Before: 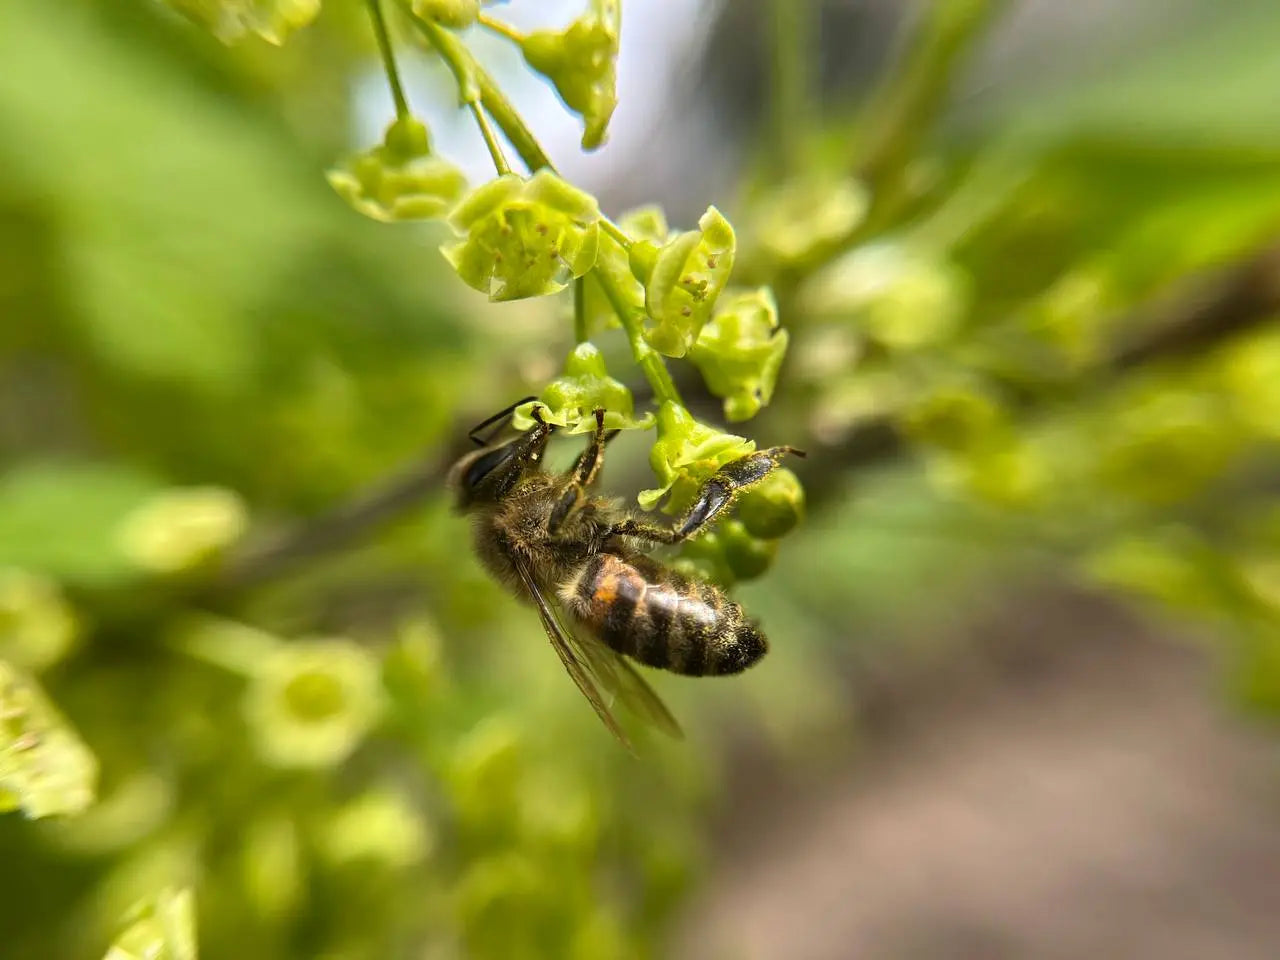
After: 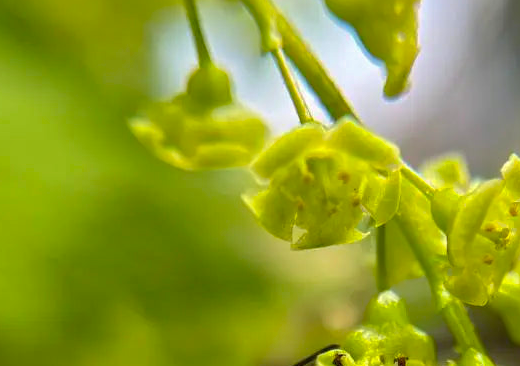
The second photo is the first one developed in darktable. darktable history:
crop: left 15.469%, top 5.434%, right 43.841%, bottom 56.386%
tone equalizer: on, module defaults
shadows and highlights: on, module defaults
color balance rgb: perceptual saturation grading › global saturation 19.665%
